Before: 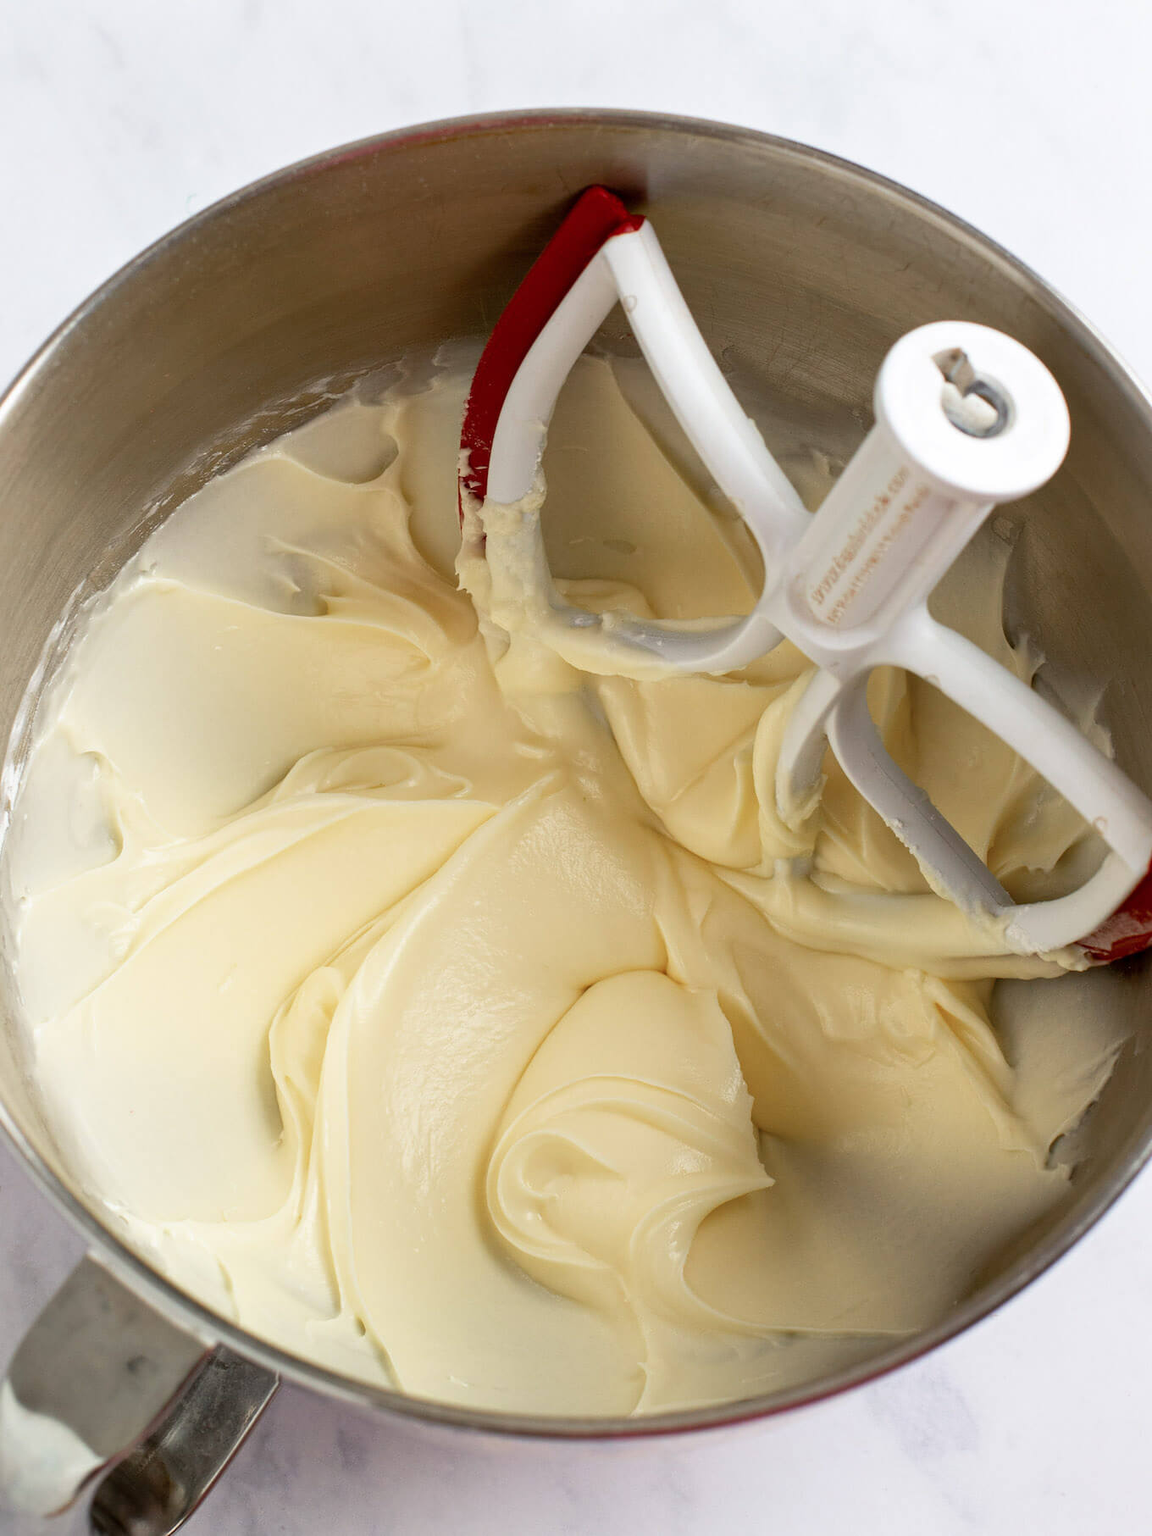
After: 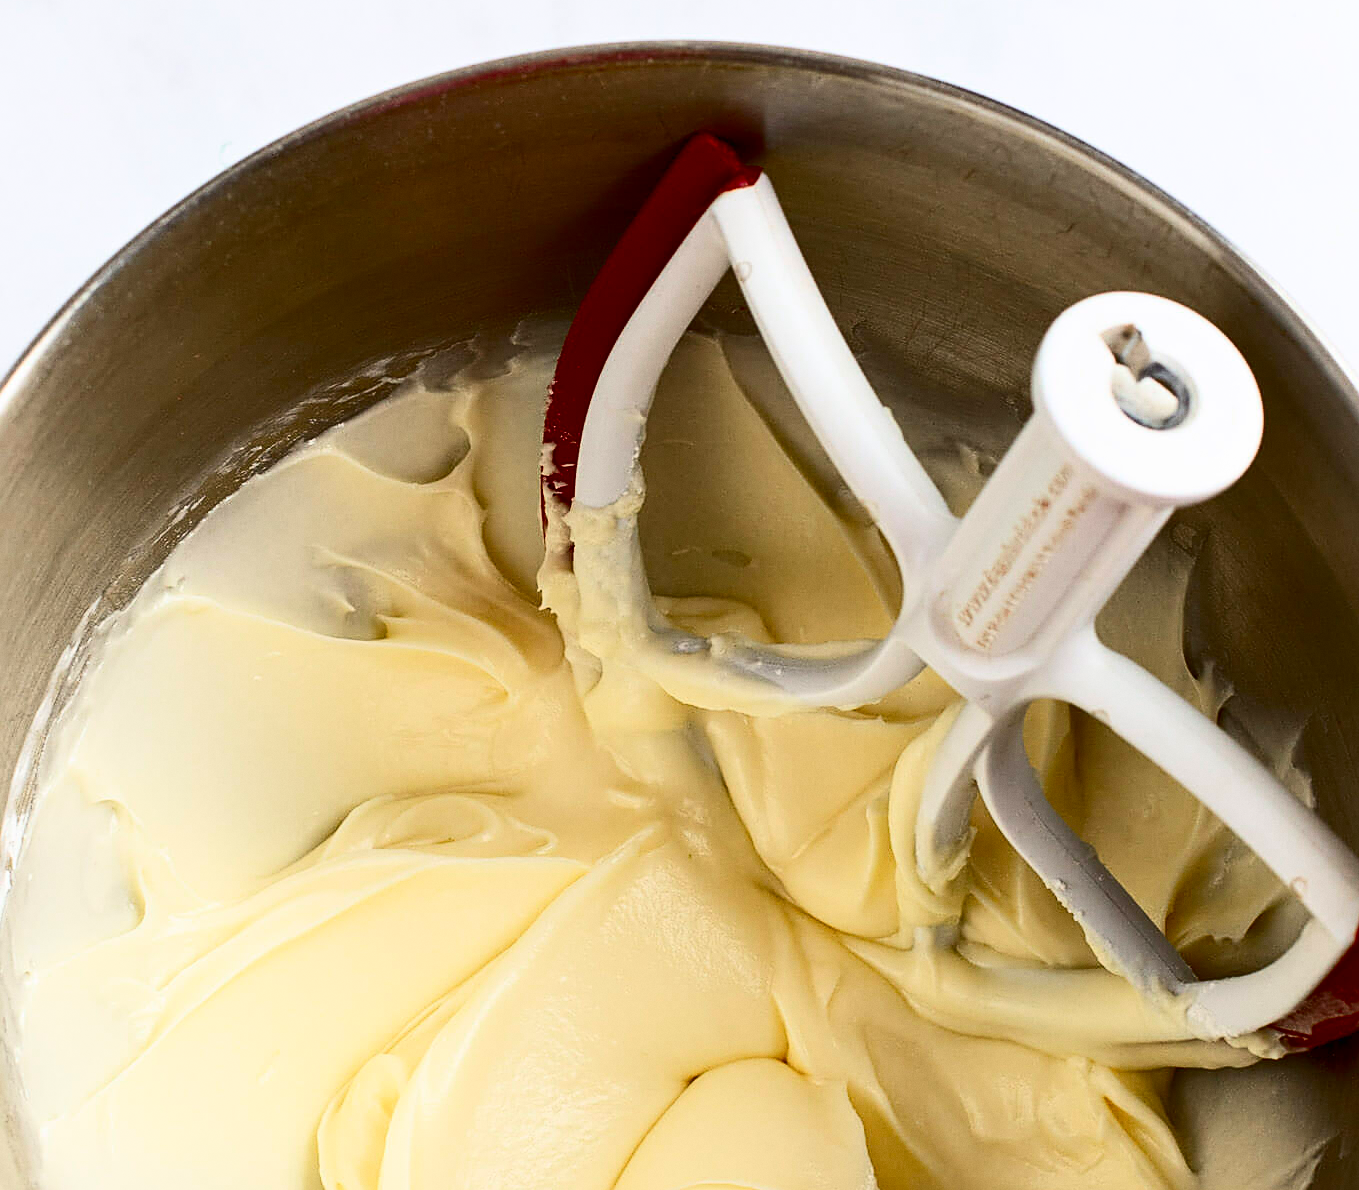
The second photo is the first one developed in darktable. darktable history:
sharpen: on, module defaults
color balance: output saturation 110%
local contrast: mode bilateral grid, contrast 100, coarseness 100, detail 91%, midtone range 0.2
crop and rotate: top 4.848%, bottom 29.503%
contrast brightness saturation: contrast 0.32, brightness -0.08, saturation 0.17
grain: coarseness 0.09 ISO, strength 10%
color zones: curves: ch0 [(0.25, 0.5) (0.428, 0.473) (0.75, 0.5)]; ch1 [(0.243, 0.479) (0.398, 0.452) (0.75, 0.5)]
